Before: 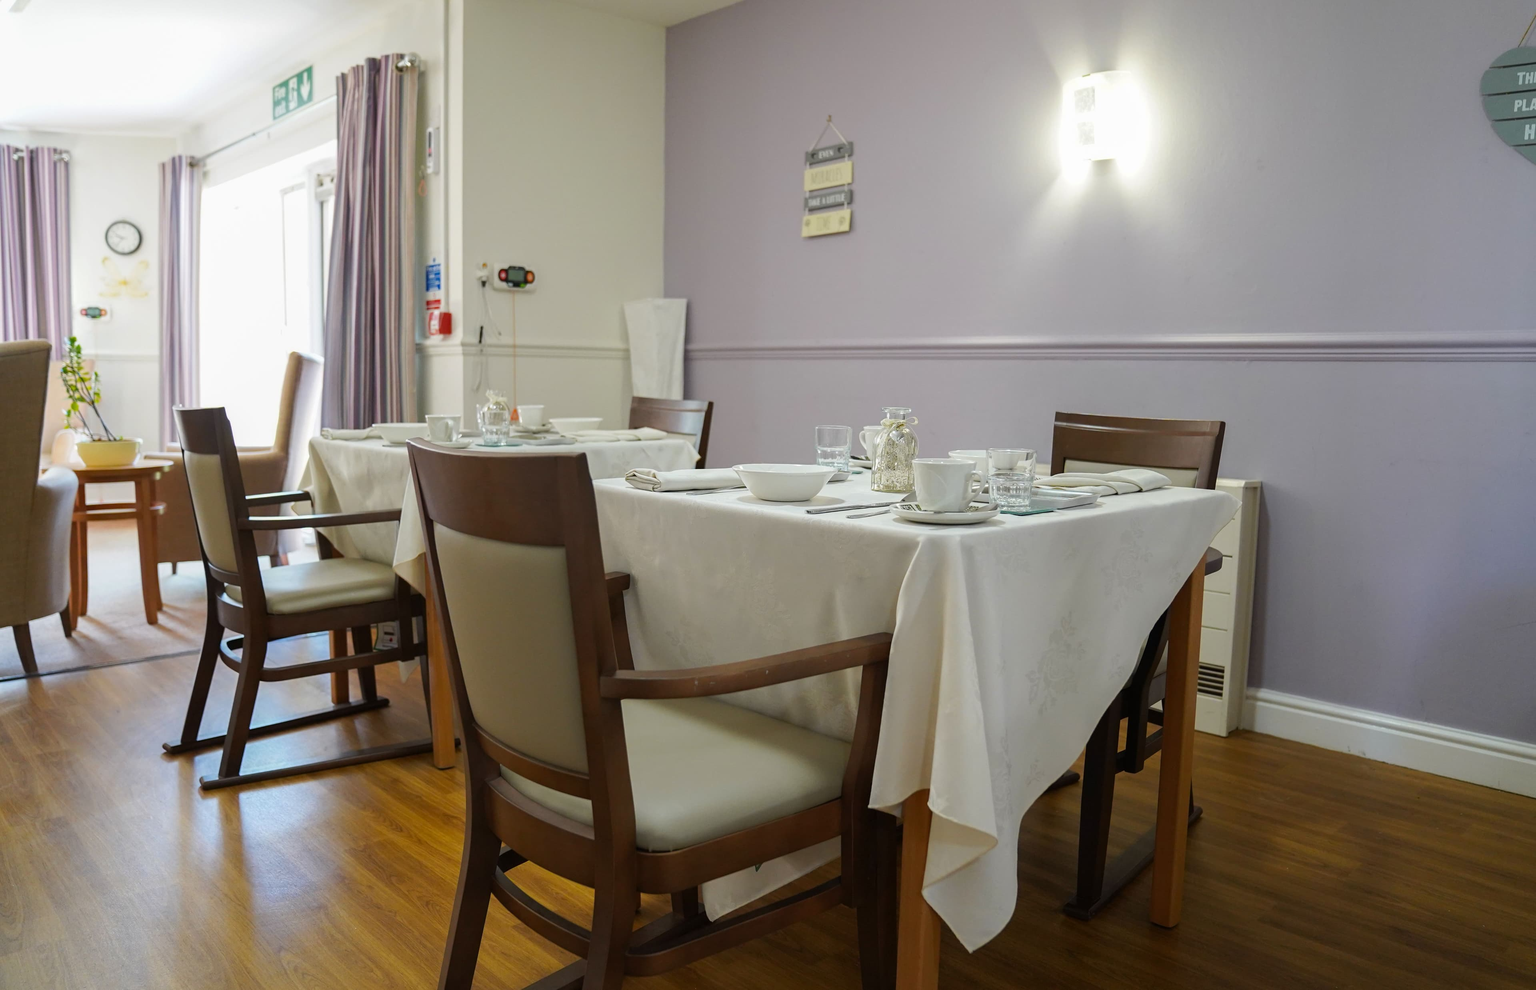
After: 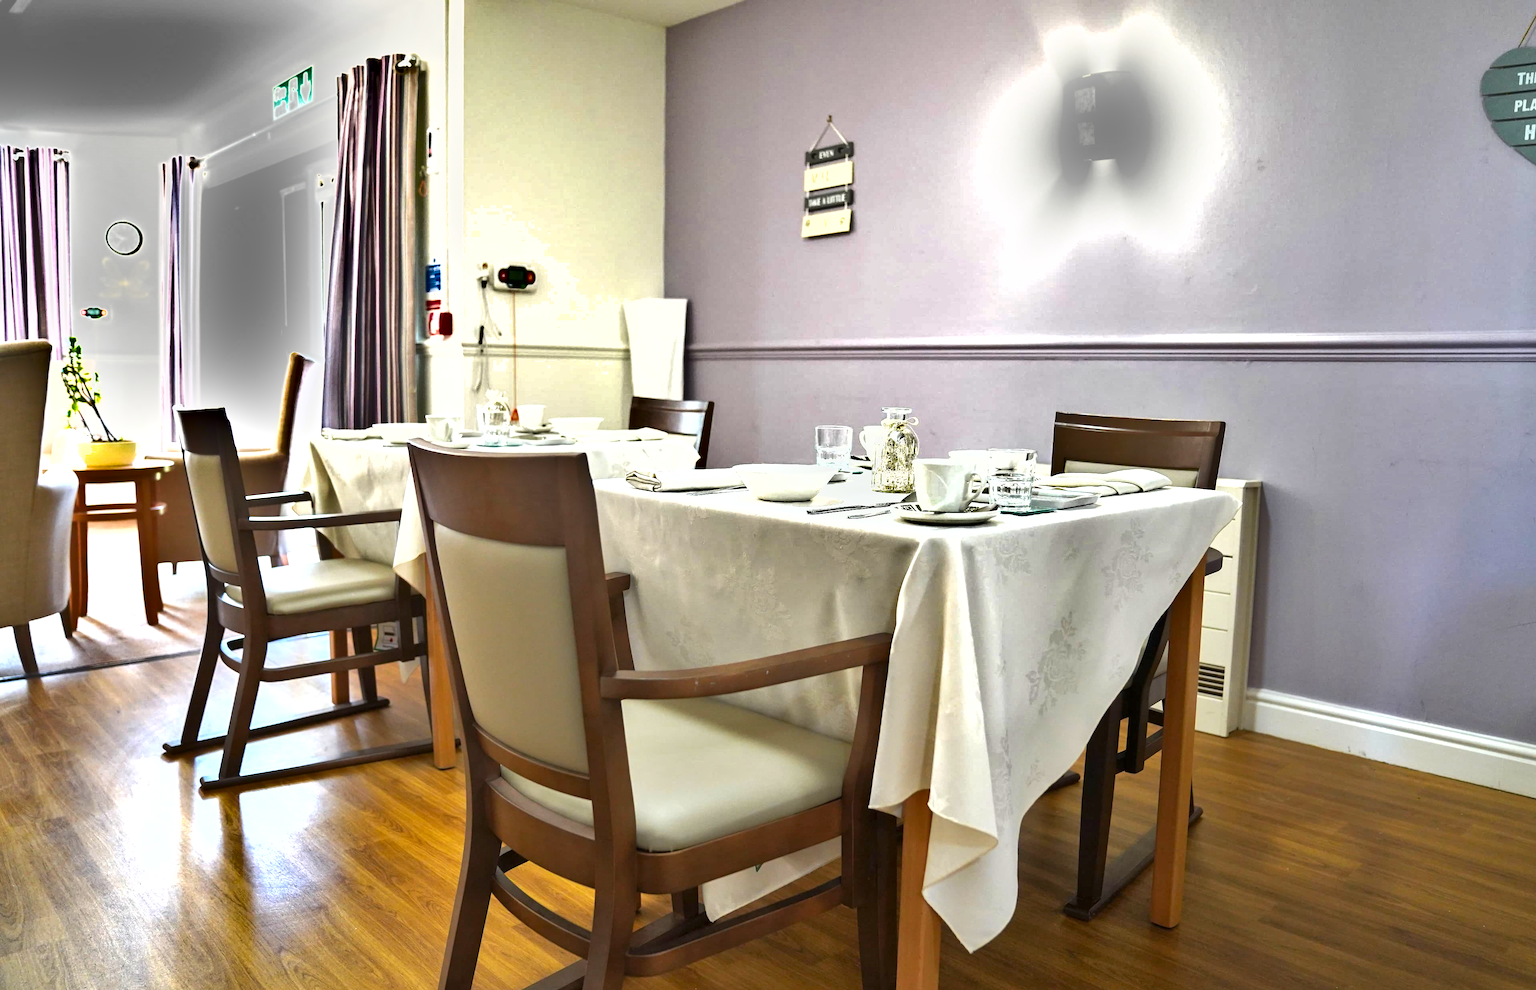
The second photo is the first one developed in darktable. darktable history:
shadows and highlights: white point adjustment -3.64, highlights -63.34, highlights color adjustment 42%, soften with gaussian
contrast brightness saturation: saturation -0.05
exposure: black level correction 0.001, exposure 1.398 EV, compensate exposure bias true, compensate highlight preservation false
